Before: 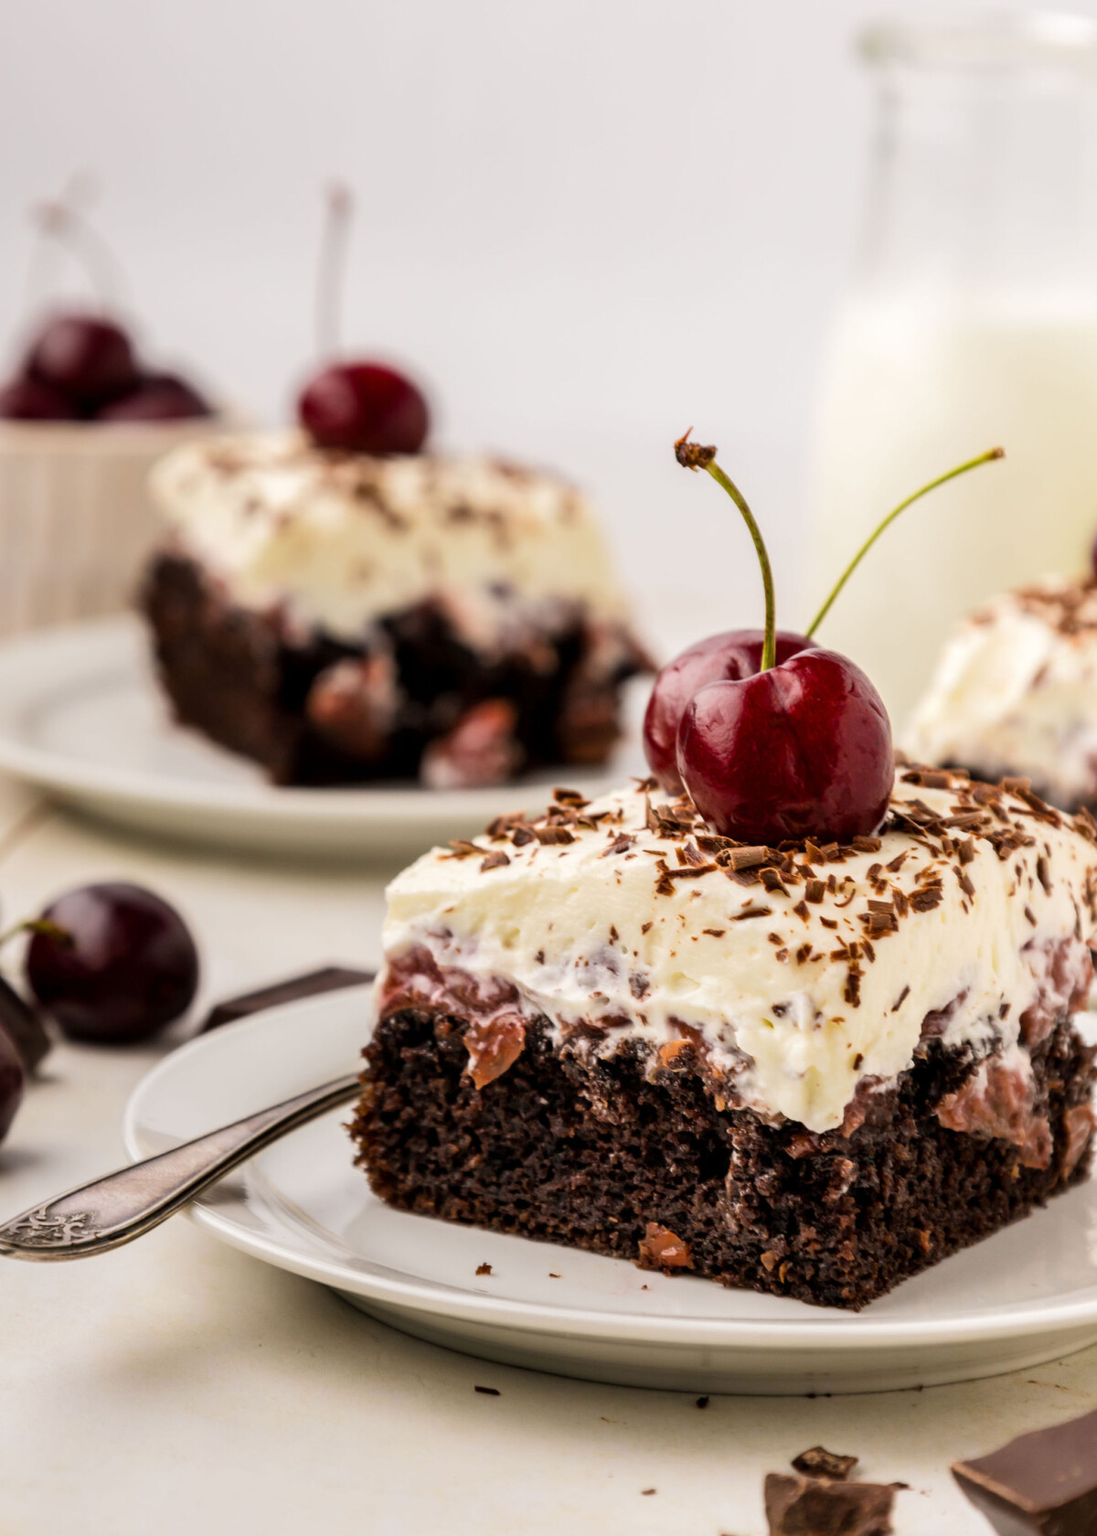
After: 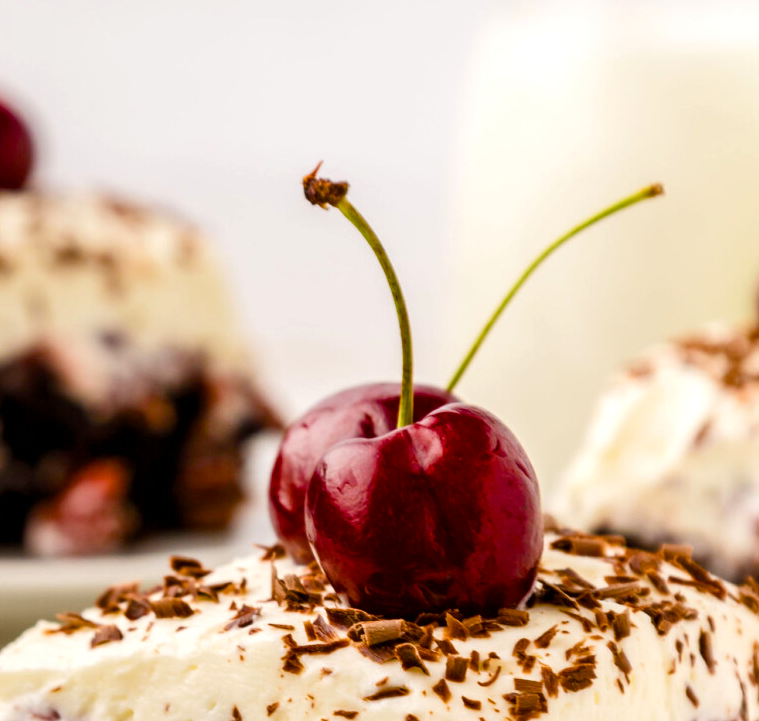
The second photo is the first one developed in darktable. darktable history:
crop: left 36.265%, top 18.248%, right 0.428%, bottom 38.801%
color balance rgb: highlights gain › luminance 10.283%, perceptual saturation grading › global saturation 20%, perceptual saturation grading › highlights -25.738%, perceptual saturation grading › shadows 49.691%, global vibrance 20%
